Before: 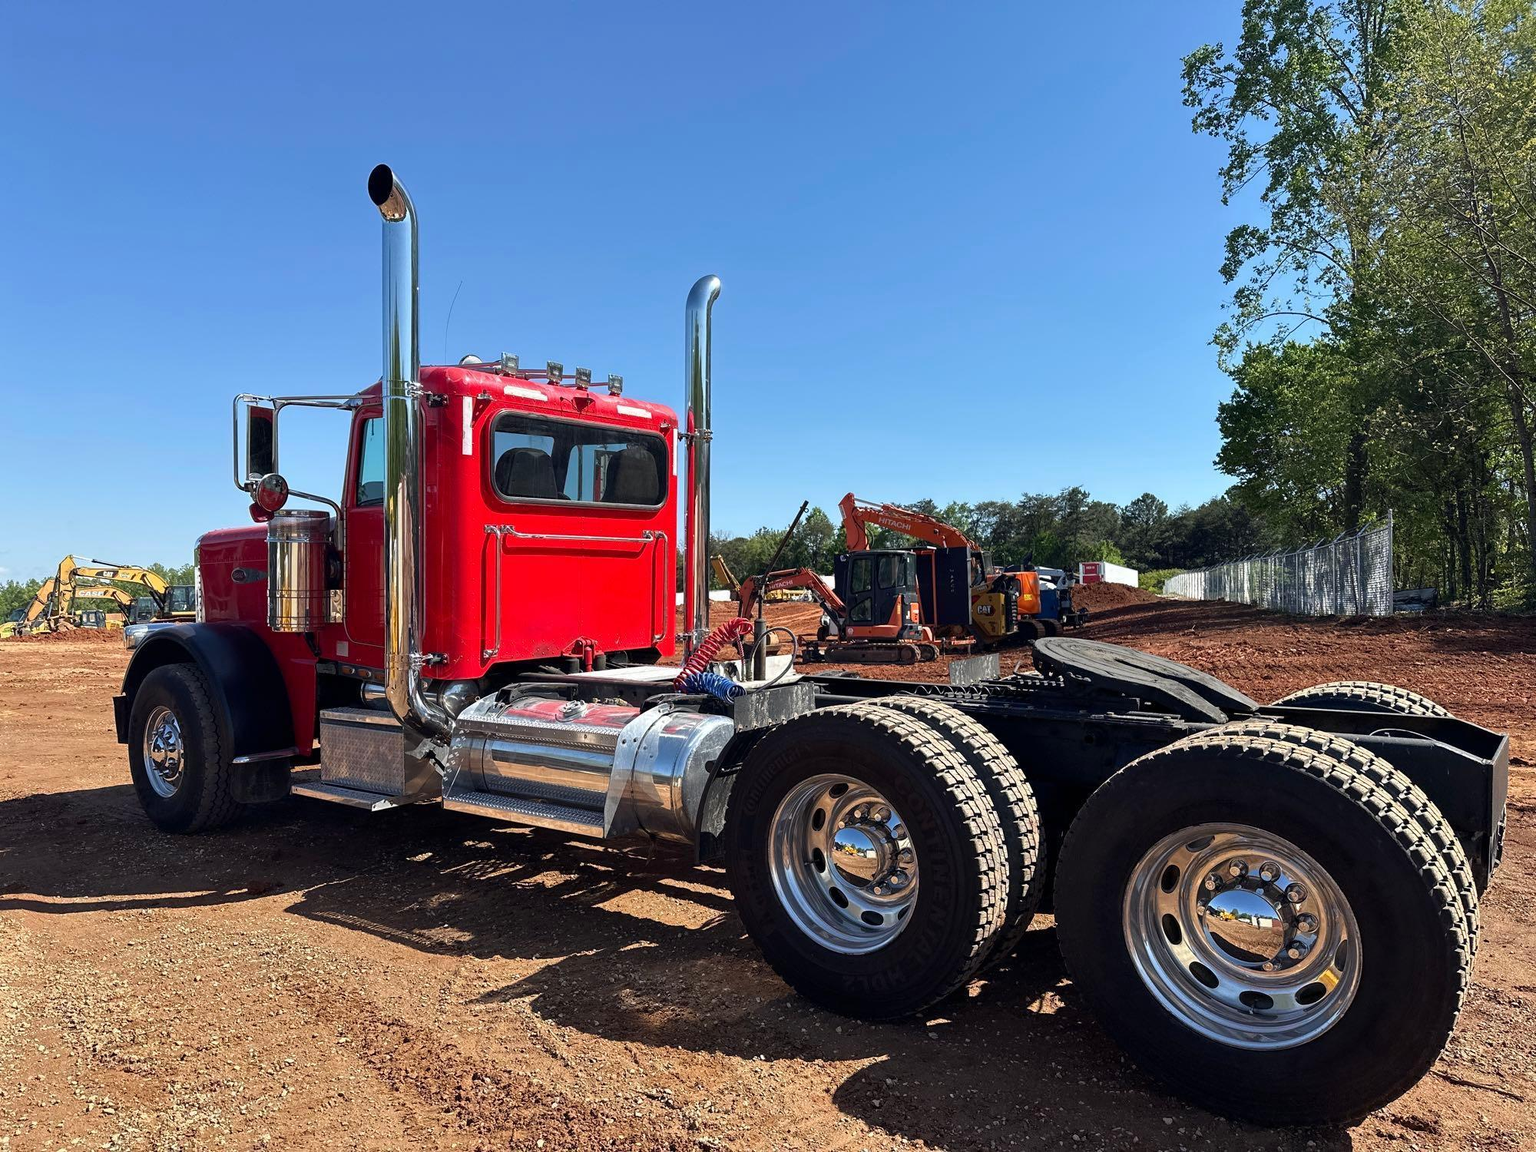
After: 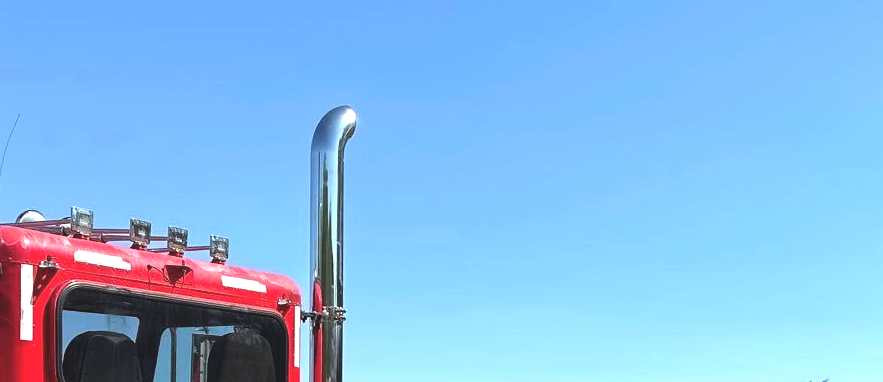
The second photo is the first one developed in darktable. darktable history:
tone equalizer: -8 EV -0.715 EV, -7 EV -0.684 EV, -6 EV -0.632 EV, -5 EV -0.372 EV, -3 EV 0.397 EV, -2 EV 0.6 EV, -1 EV 0.68 EV, +0 EV 0.757 EV, edges refinement/feathering 500, mask exposure compensation -1.26 EV, preserve details no
crop: left 29.113%, top 16.856%, right 26.707%, bottom 57.62%
contrast equalizer: y [[0.526, 0.53, 0.532, 0.532, 0.53, 0.525], [0.5 ×6], [0.5 ×6], [0 ×6], [0 ×6]], mix -0.294
exposure: black level correction -0.015, exposure -0.133 EV, compensate exposure bias true, compensate highlight preservation false
